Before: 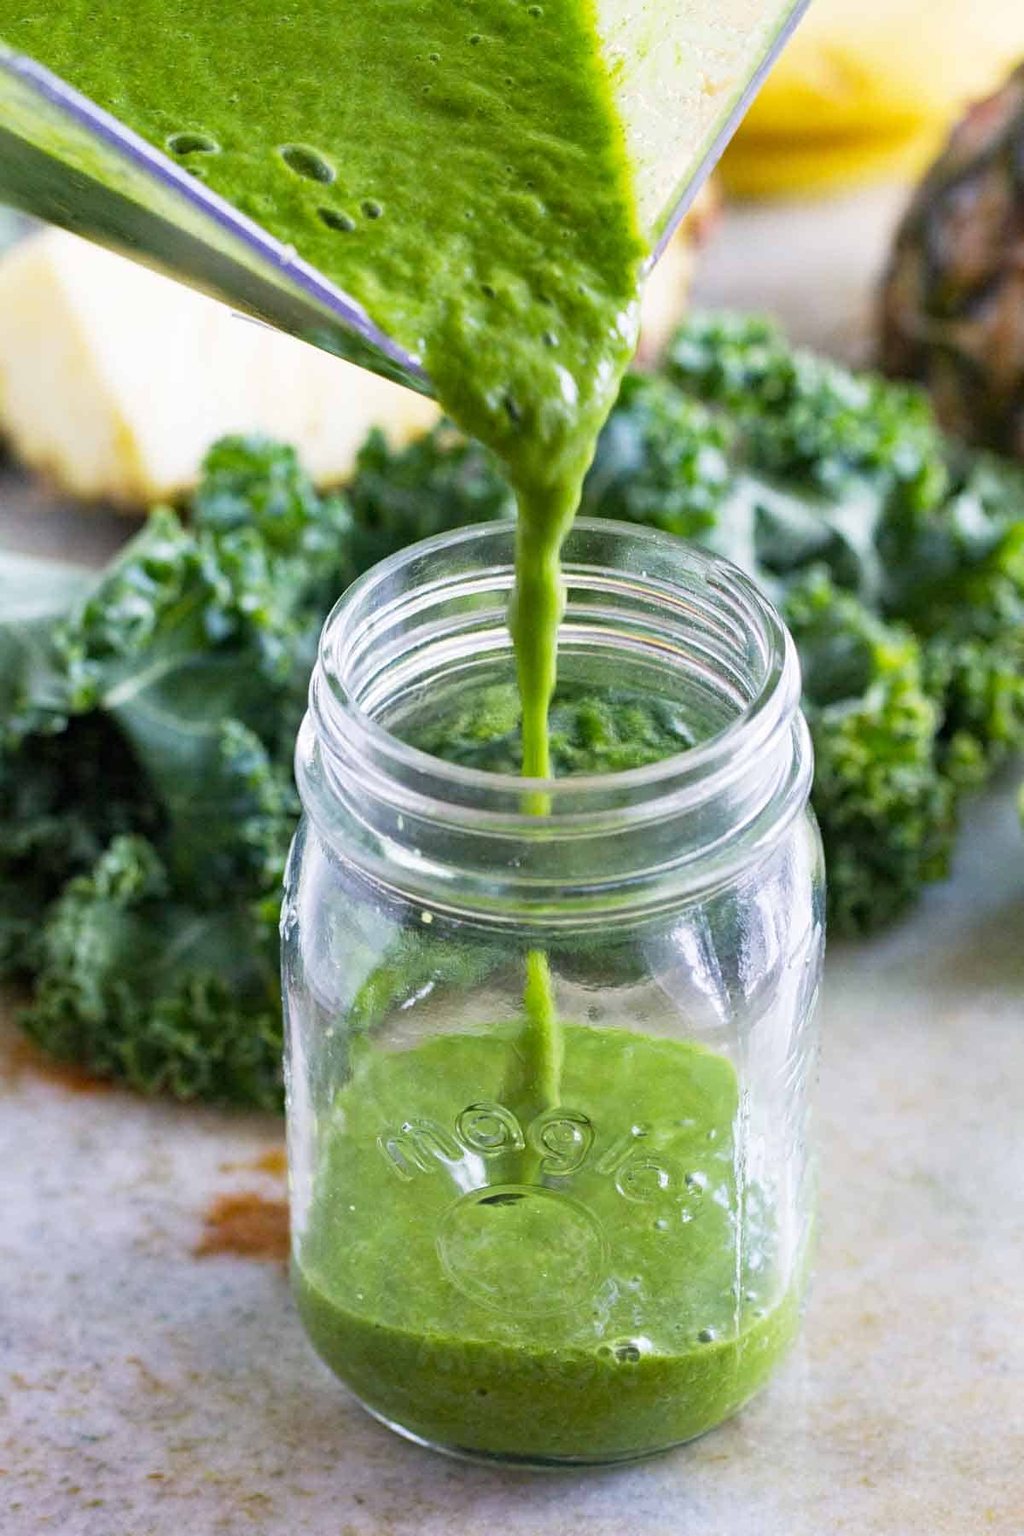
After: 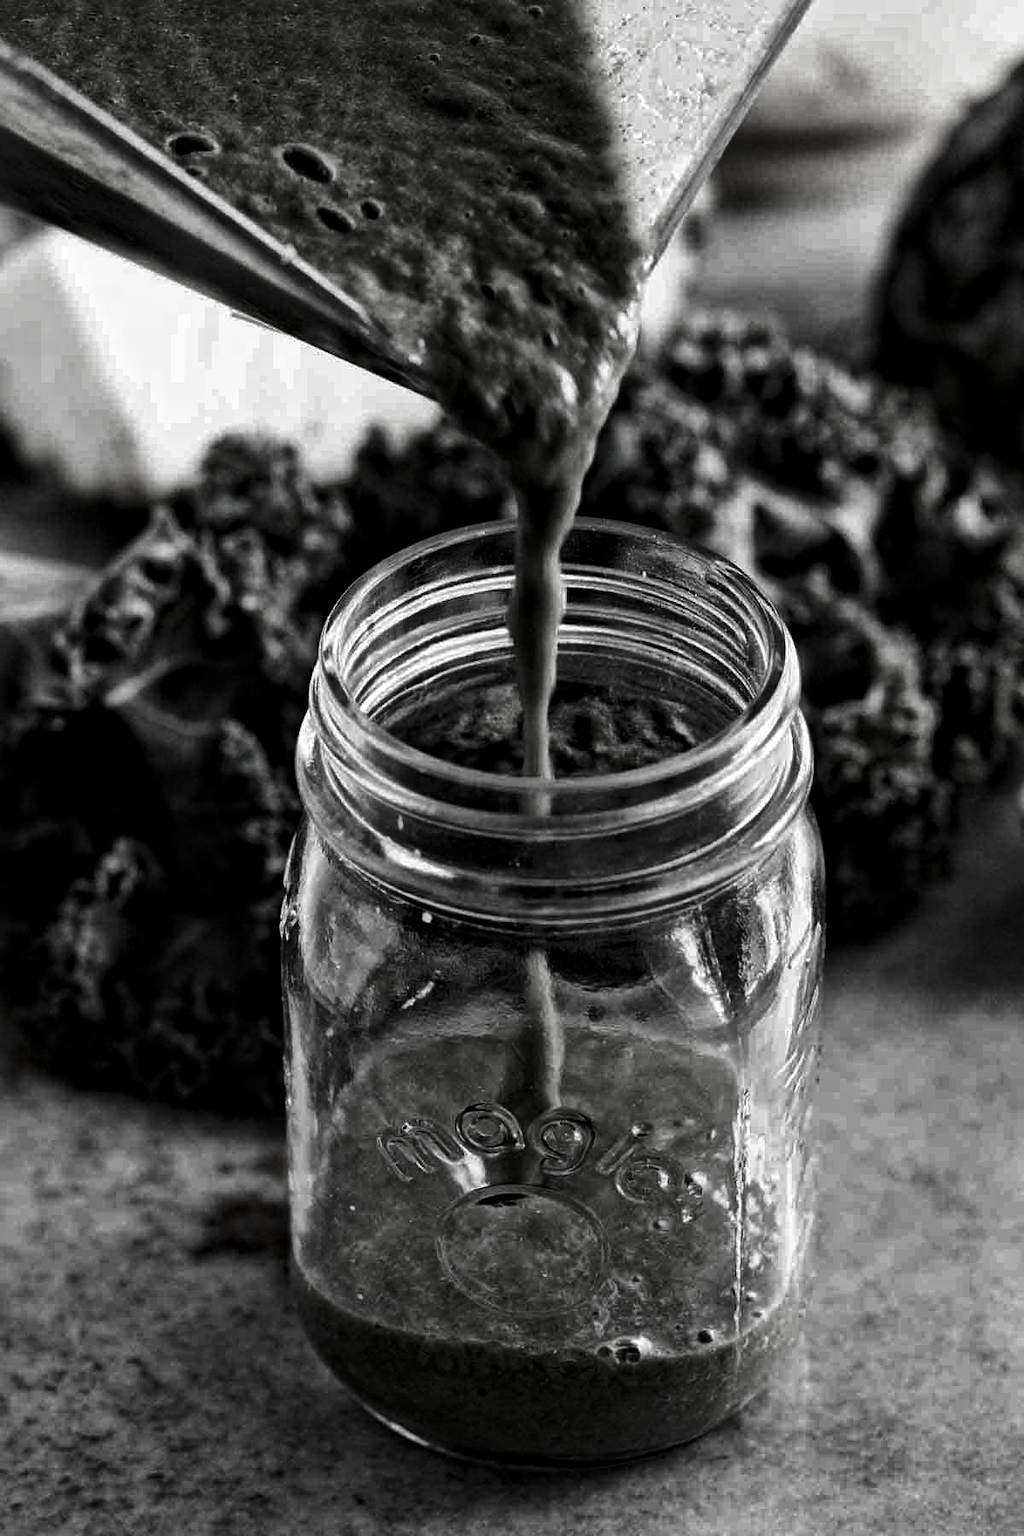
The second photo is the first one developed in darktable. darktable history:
local contrast: mode bilateral grid, contrast 19, coarseness 19, detail 164%, midtone range 0.2
contrast brightness saturation: contrast 0.021, brightness -0.993, saturation -0.982
